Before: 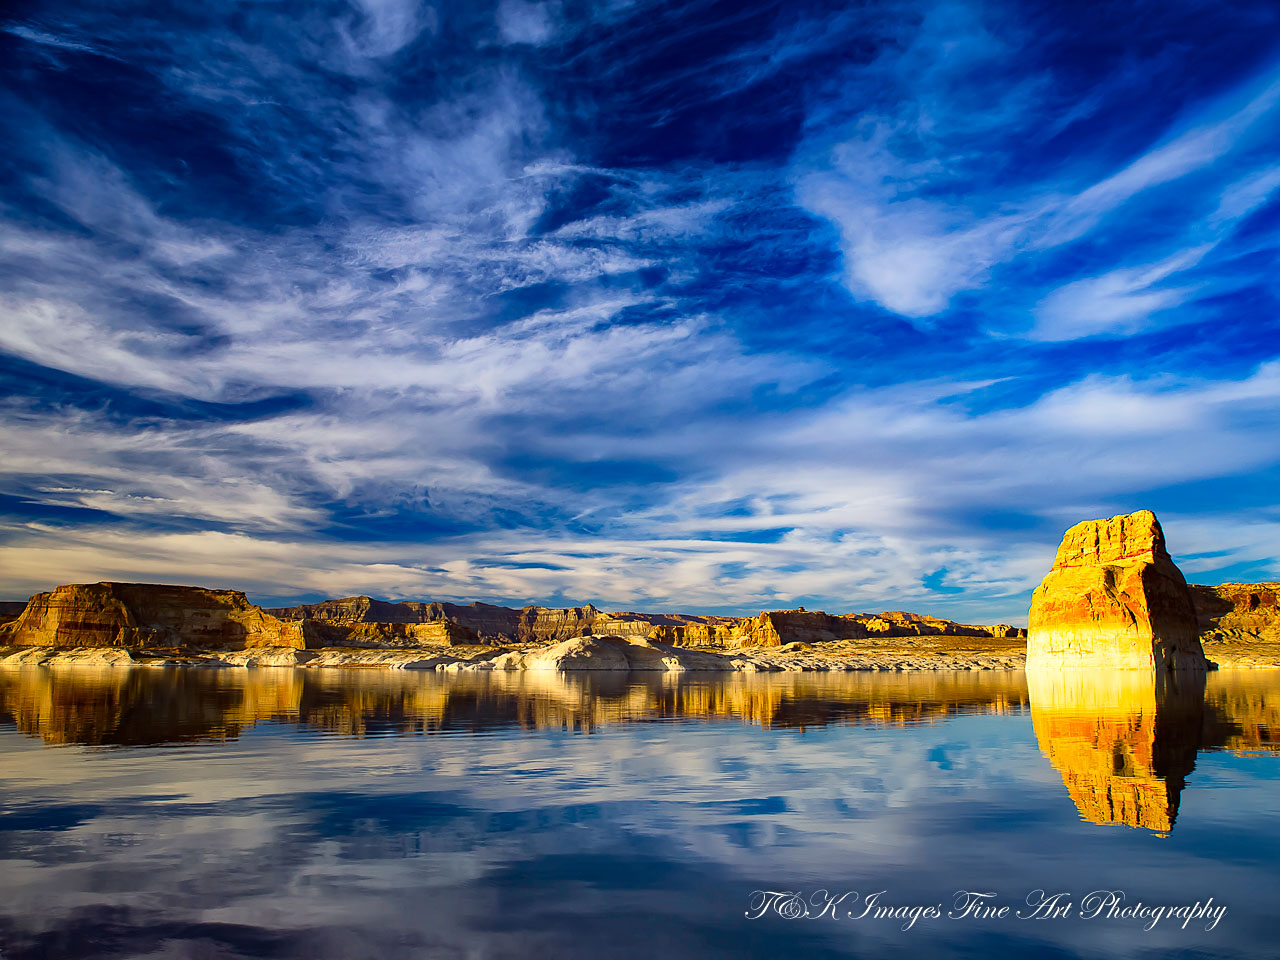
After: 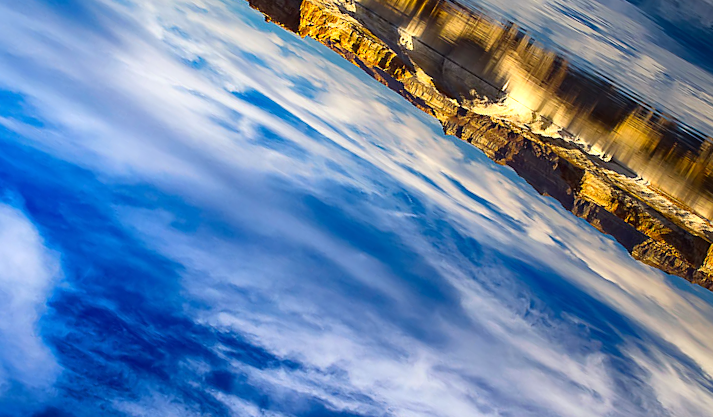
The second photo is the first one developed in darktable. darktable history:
tone curve: curves: ch0 [(0, 0) (0.003, 0.002) (0.011, 0.01) (0.025, 0.022) (0.044, 0.039) (0.069, 0.061) (0.1, 0.088) (0.136, 0.126) (0.177, 0.167) (0.224, 0.211) (0.277, 0.27) (0.335, 0.335) (0.399, 0.407) (0.468, 0.485) (0.543, 0.569) (0.623, 0.659) (0.709, 0.756) (0.801, 0.851) (0.898, 0.961) (1, 1)]
crop and rotate: angle 148.65°, left 9.207%, top 15.557%, right 4.548%, bottom 17.166%
